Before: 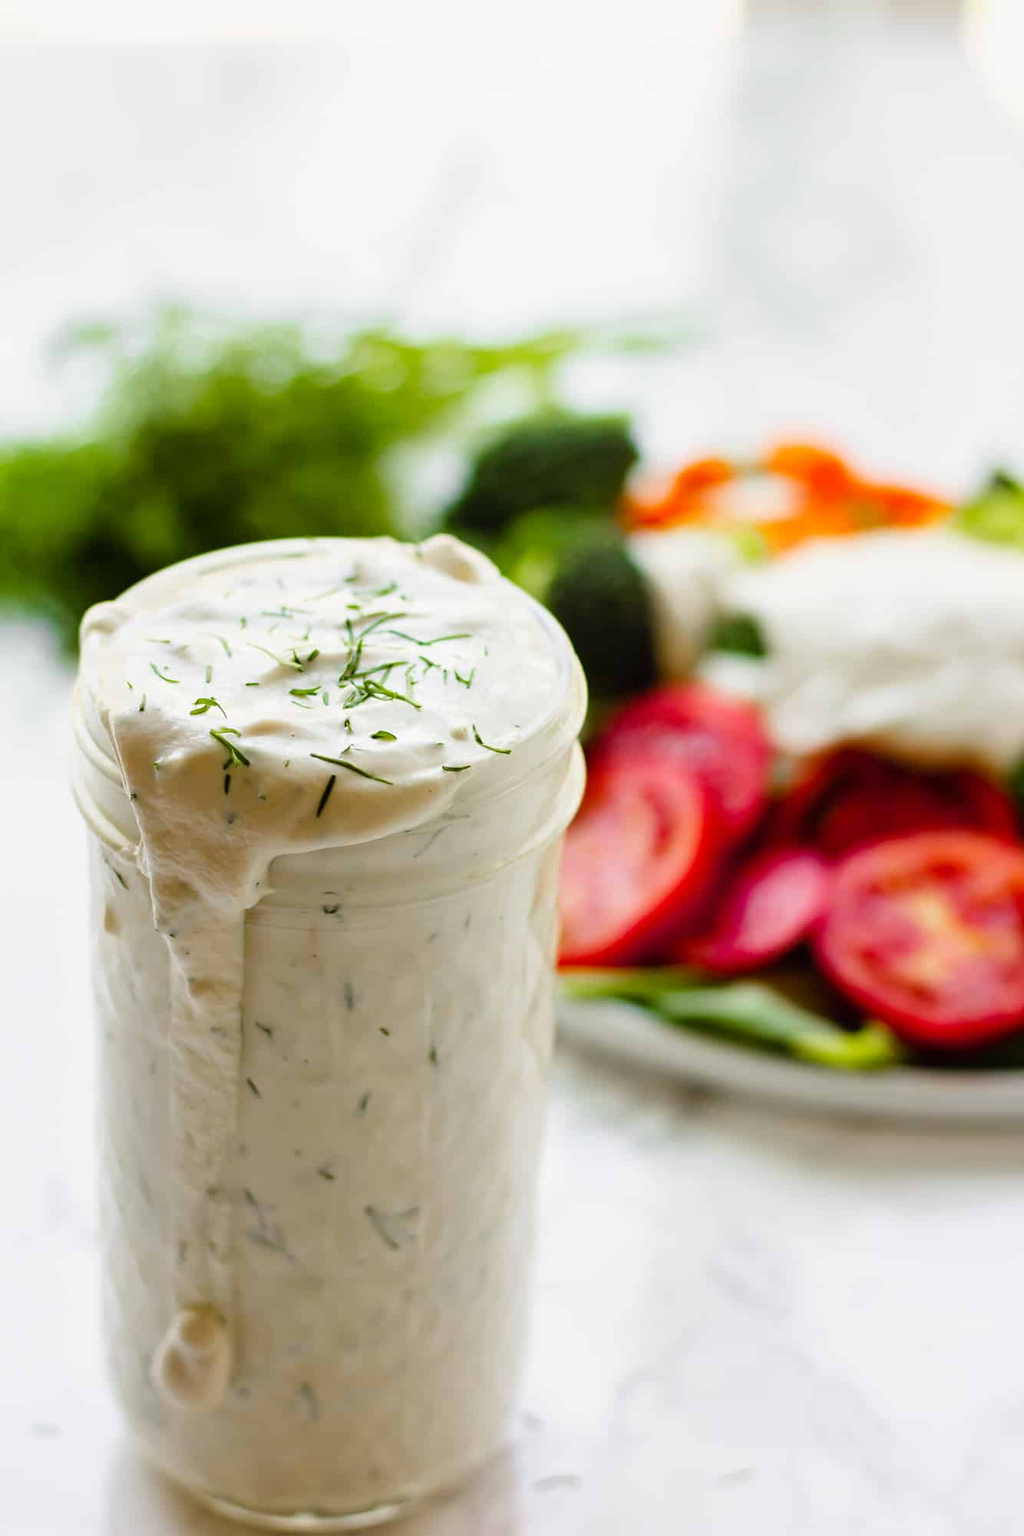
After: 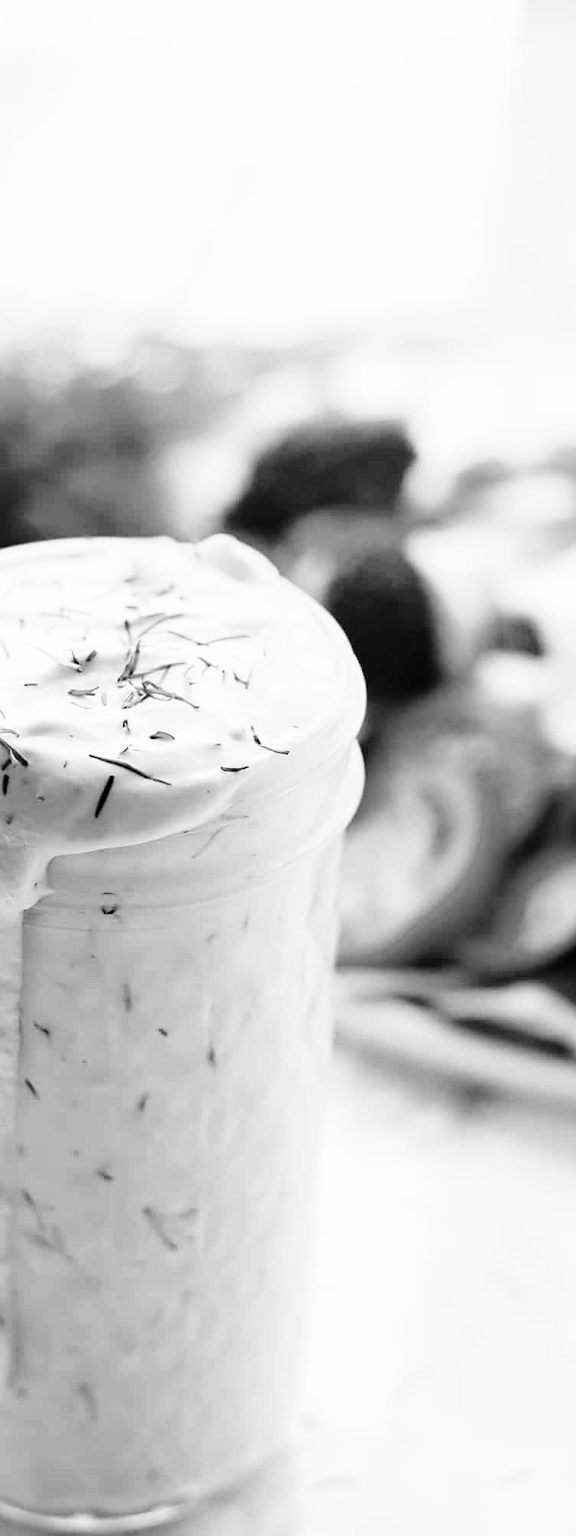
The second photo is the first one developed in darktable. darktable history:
tone equalizer: on, module defaults
monochrome: on, module defaults
haze removal: compatibility mode true, adaptive false
sharpen: amount 0.2
base curve: curves: ch0 [(0, 0) (0.028, 0.03) (0.121, 0.232) (0.46, 0.748) (0.859, 0.968) (1, 1)], preserve colors none
crop: left 21.674%, right 22.086%
